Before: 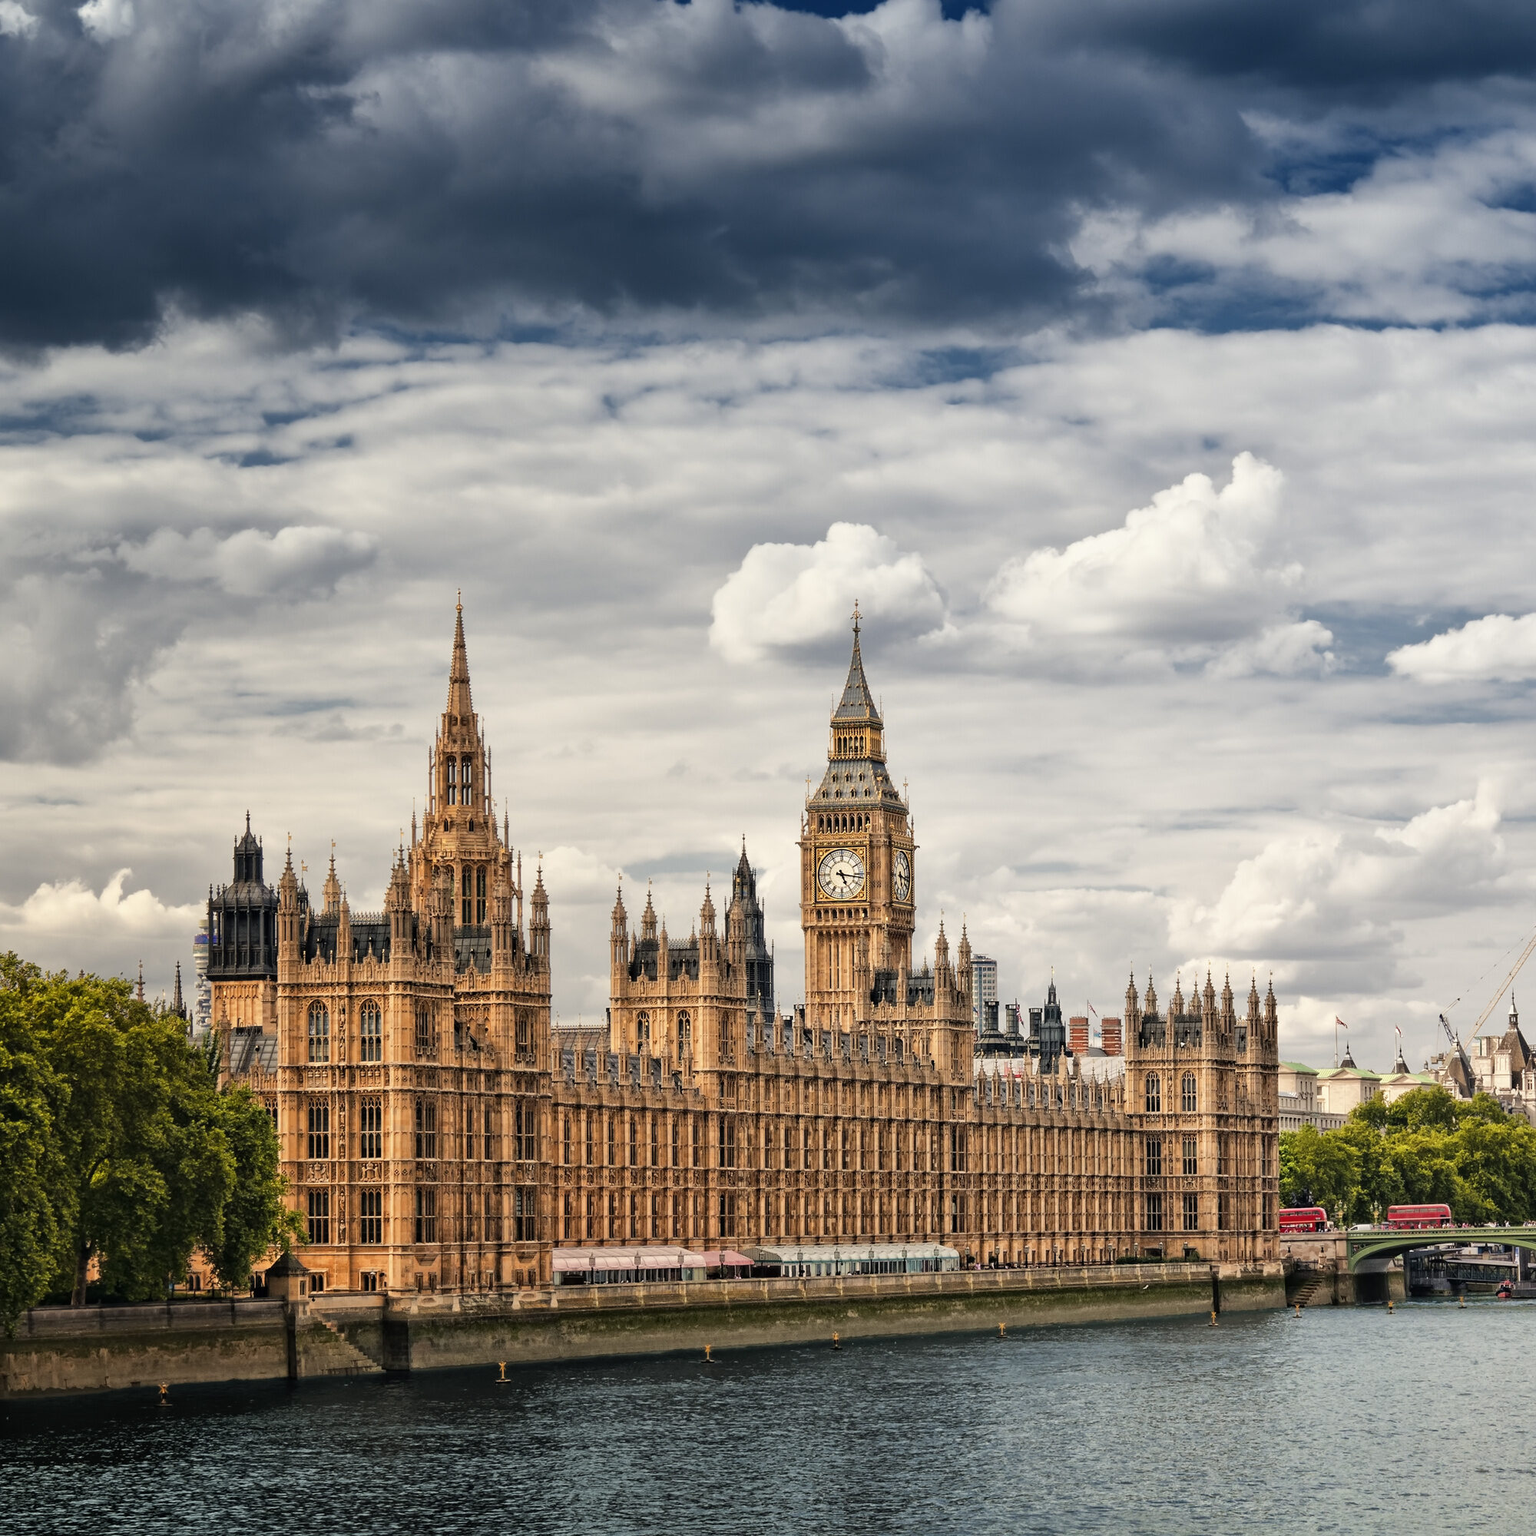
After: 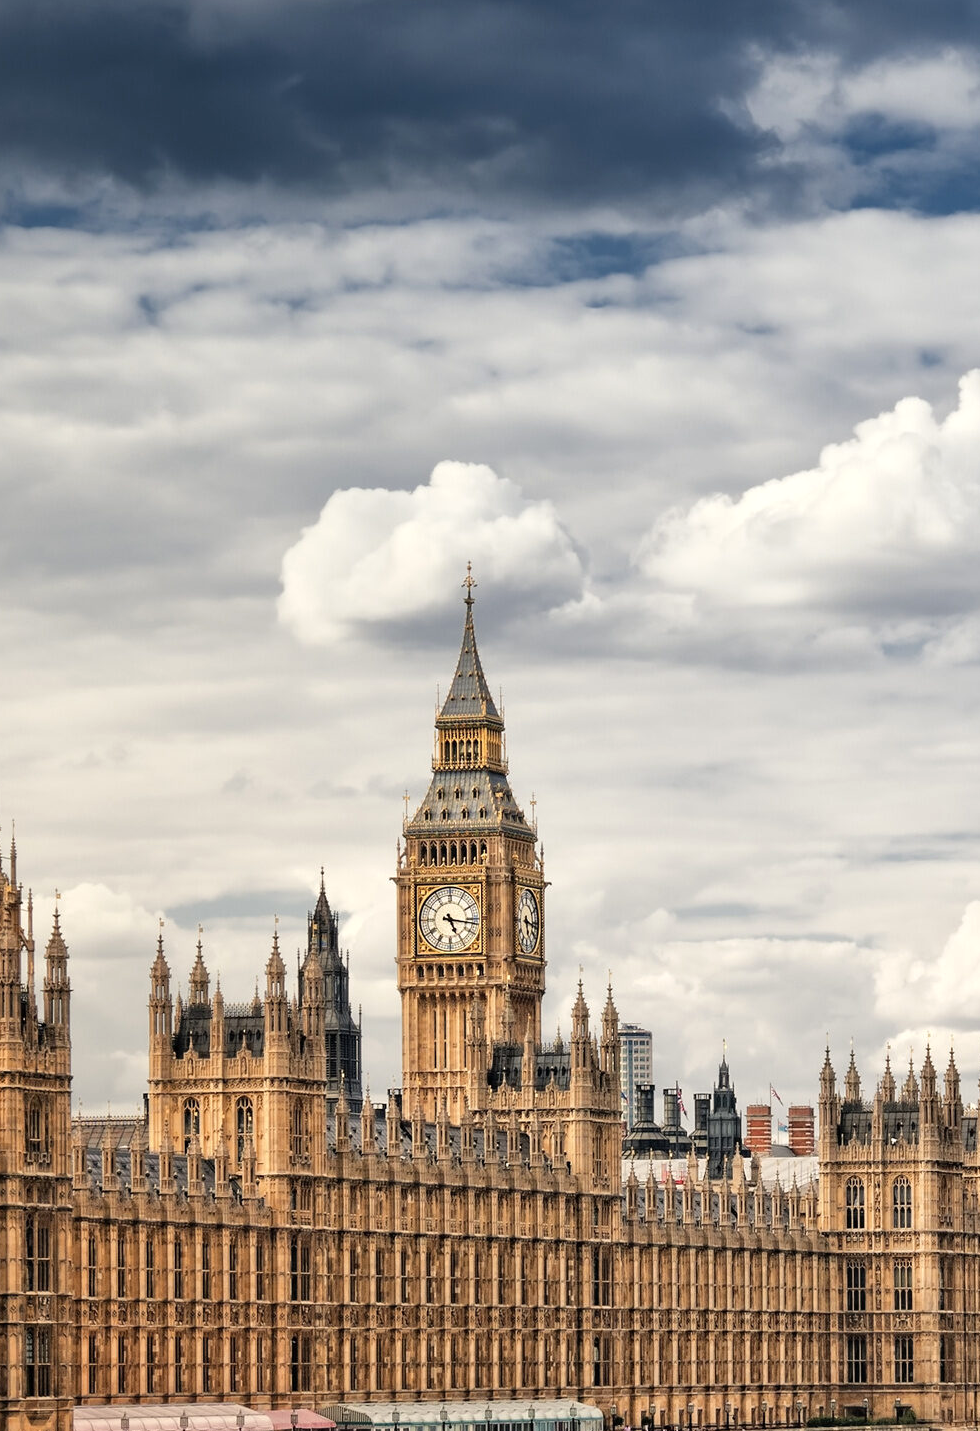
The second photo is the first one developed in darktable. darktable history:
crop: left 32.304%, top 10.982%, right 18.657%, bottom 17.442%
exposure: exposure 0.127 EV, compensate highlight preservation false
